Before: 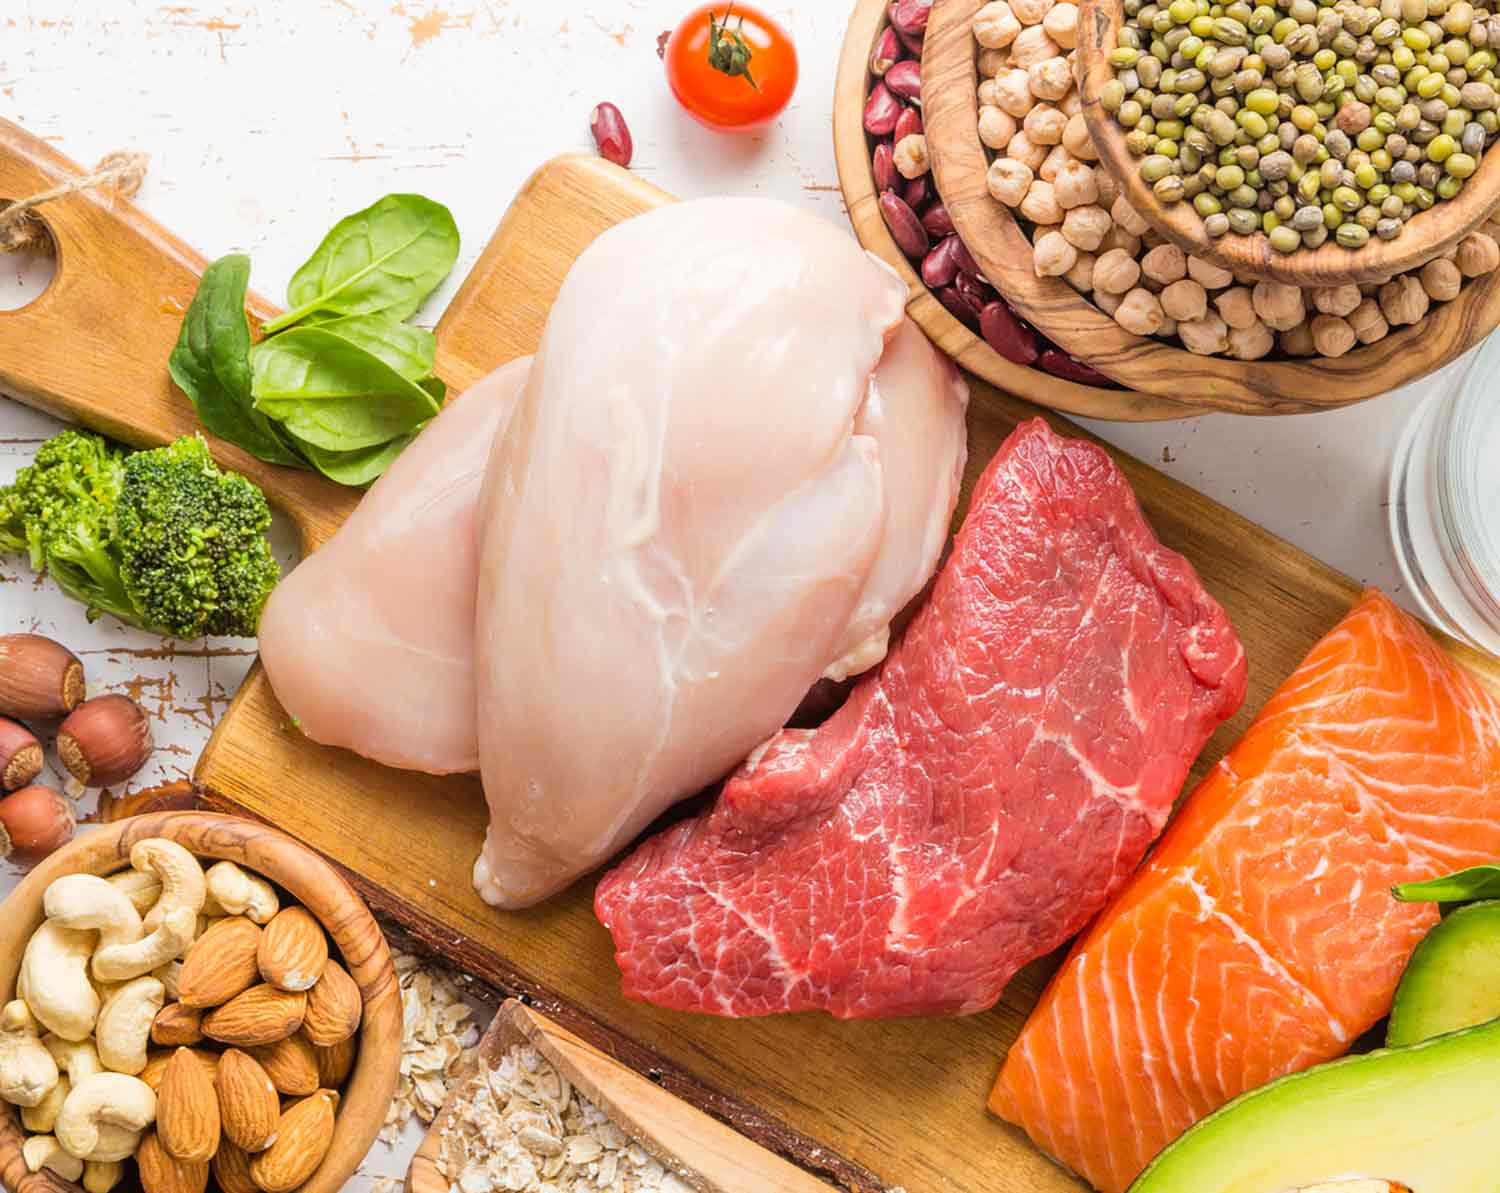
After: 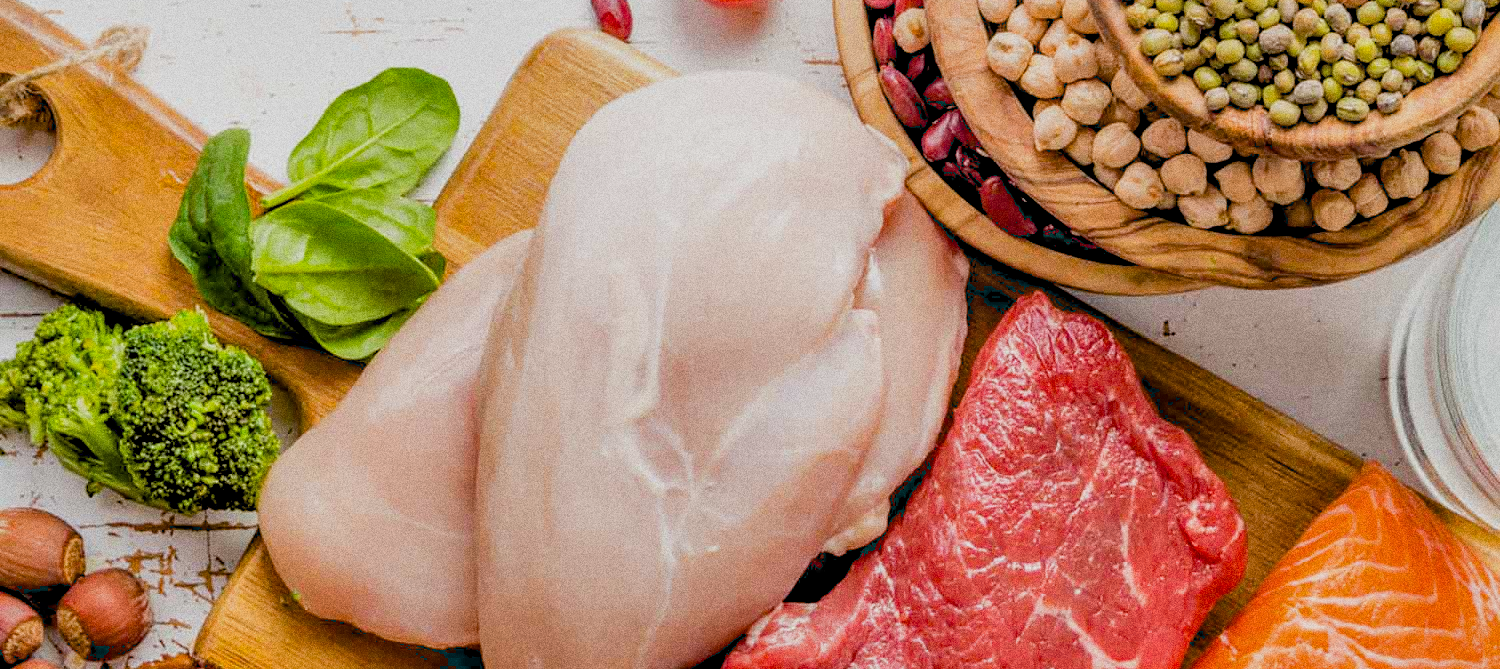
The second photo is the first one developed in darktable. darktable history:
tone equalizer: -8 EV 0.25 EV, -7 EV 0.417 EV, -6 EV 0.417 EV, -5 EV 0.25 EV, -3 EV -0.25 EV, -2 EV -0.417 EV, -1 EV -0.417 EV, +0 EV -0.25 EV, edges refinement/feathering 500, mask exposure compensation -1.57 EV, preserve details guided filter
filmic rgb: black relative exposure -5 EV, hardness 2.88, contrast 1.3, highlights saturation mix -30%
local contrast: on, module defaults
crop and rotate: top 10.605%, bottom 33.274%
grain: coarseness 0.09 ISO, strength 40%
shadows and highlights: on, module defaults
exposure: black level correction 0.031, exposure 0.304 EV, compensate highlight preservation false
